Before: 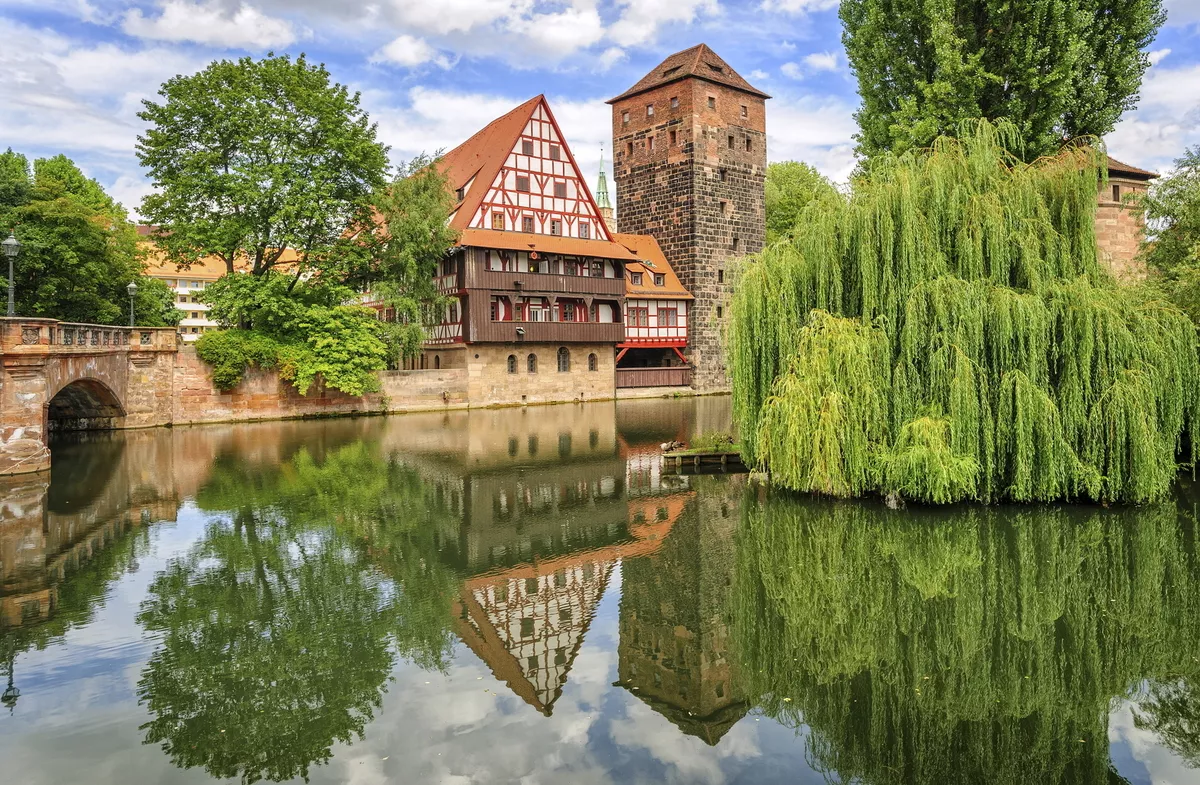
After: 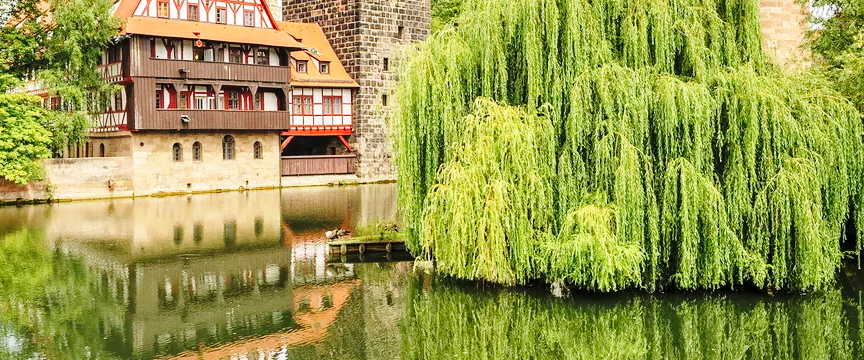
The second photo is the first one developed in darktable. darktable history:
crop and rotate: left 27.938%, top 27.046%, bottom 27.046%
base curve: curves: ch0 [(0, 0) (0.028, 0.03) (0.121, 0.232) (0.46, 0.748) (0.859, 0.968) (1, 1)], preserve colors none
